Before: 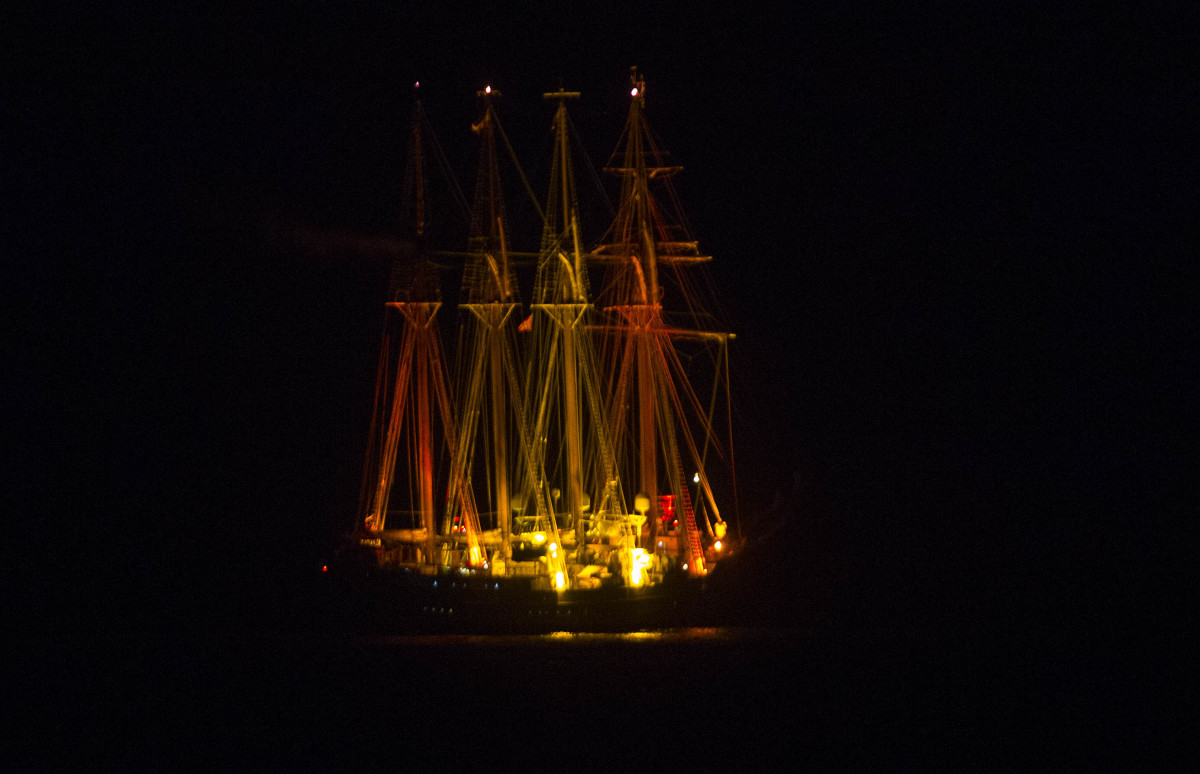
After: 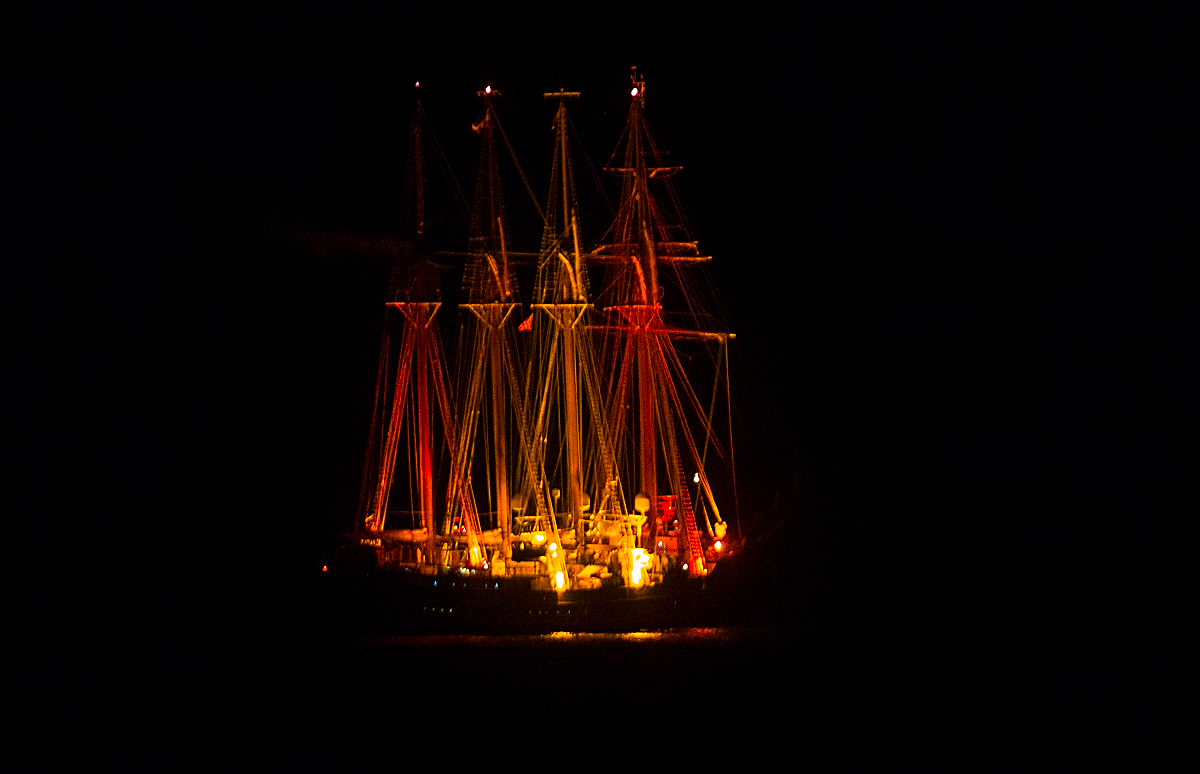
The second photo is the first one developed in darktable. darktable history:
color zones: curves: ch0 [(0, 0.499) (0.143, 0.5) (0.286, 0.5) (0.429, 0.476) (0.571, 0.284) (0.714, 0.243) (0.857, 0.449) (1, 0.499)]; ch1 [(0, 0.532) (0.143, 0.645) (0.286, 0.696) (0.429, 0.211) (0.571, 0.504) (0.714, 0.493) (0.857, 0.495) (1, 0.532)]; ch2 [(0, 0.5) (0.143, 0.5) (0.286, 0.427) (0.429, 0.324) (0.571, 0.5) (0.714, 0.5) (0.857, 0.5) (1, 0.5)]
sharpen: radius 1.418, amount 1.252, threshold 0.842
